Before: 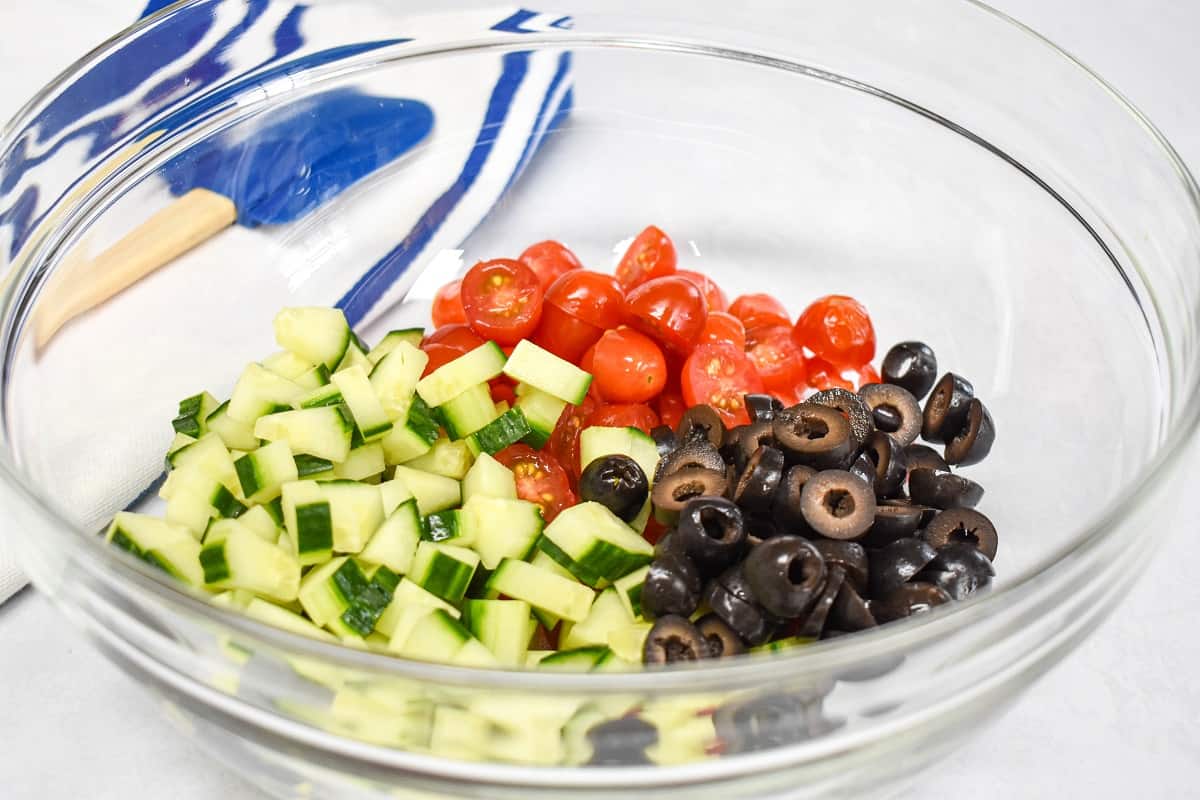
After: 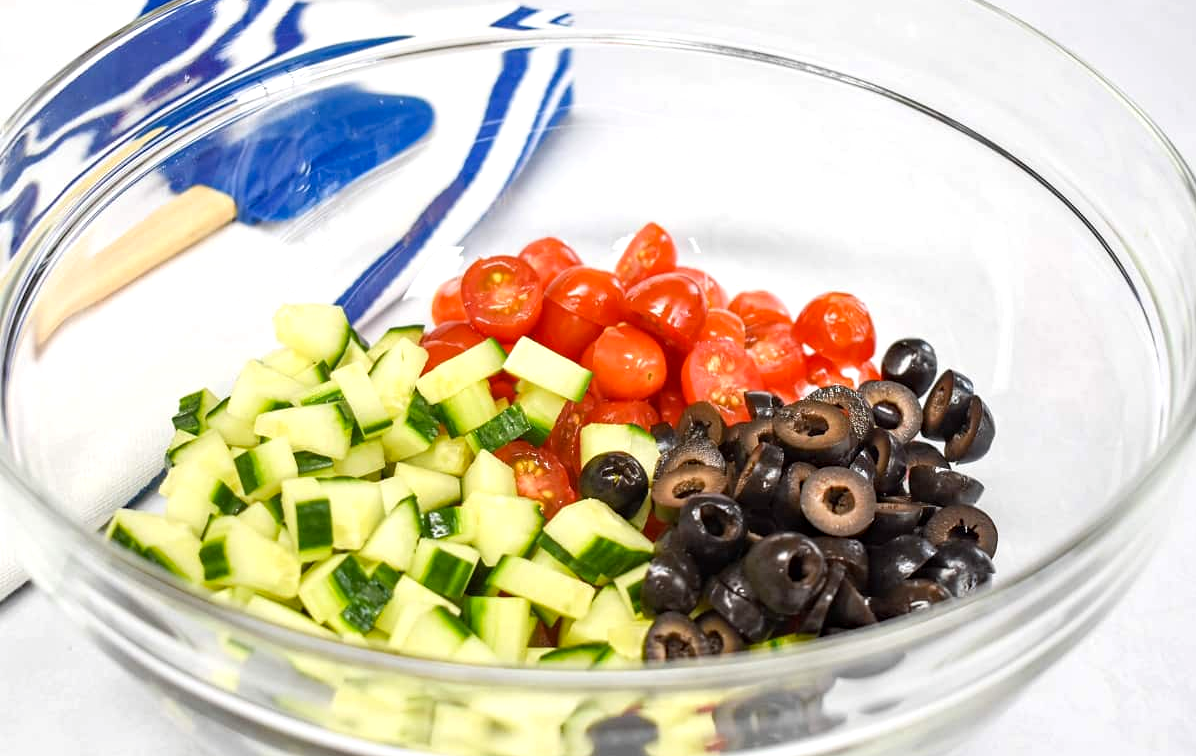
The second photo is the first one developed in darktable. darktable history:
crop: top 0.432%, right 0.263%, bottom 5.042%
haze removal: compatibility mode true, adaptive false
exposure: exposure 0.201 EV, compensate highlight preservation false
